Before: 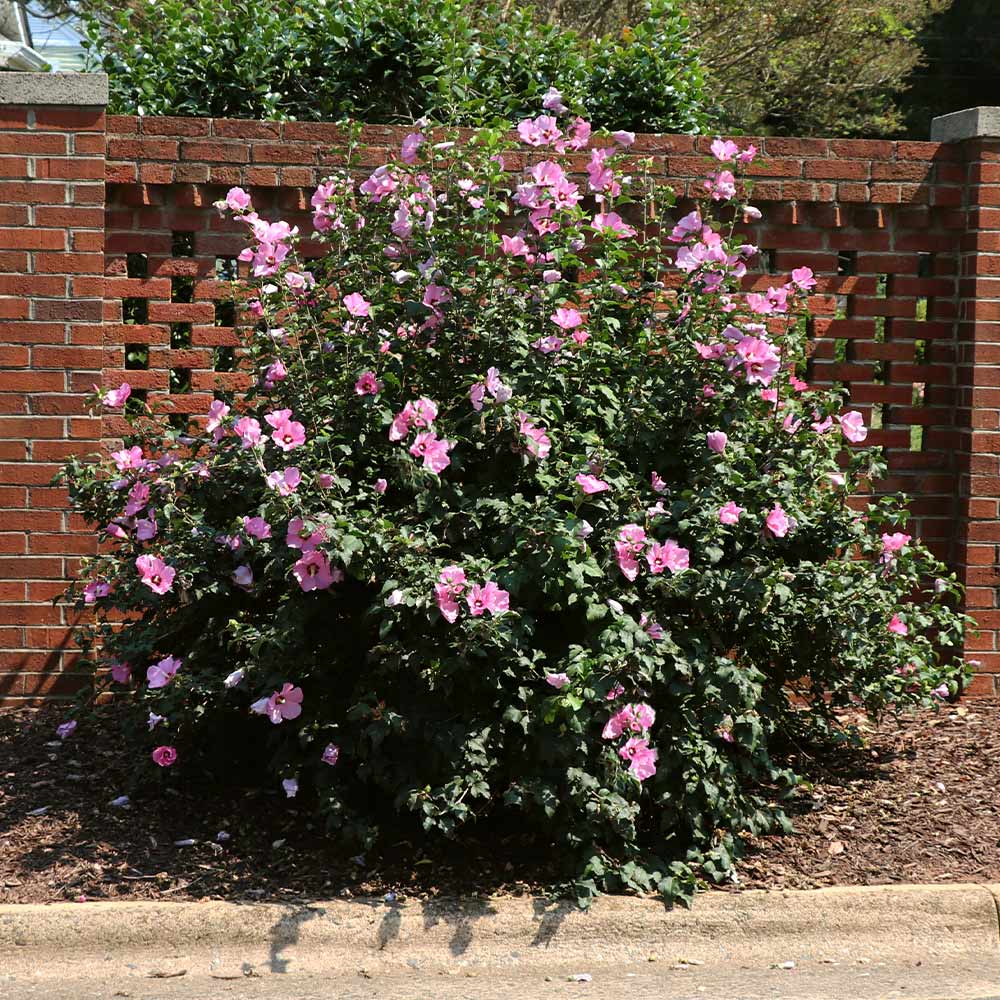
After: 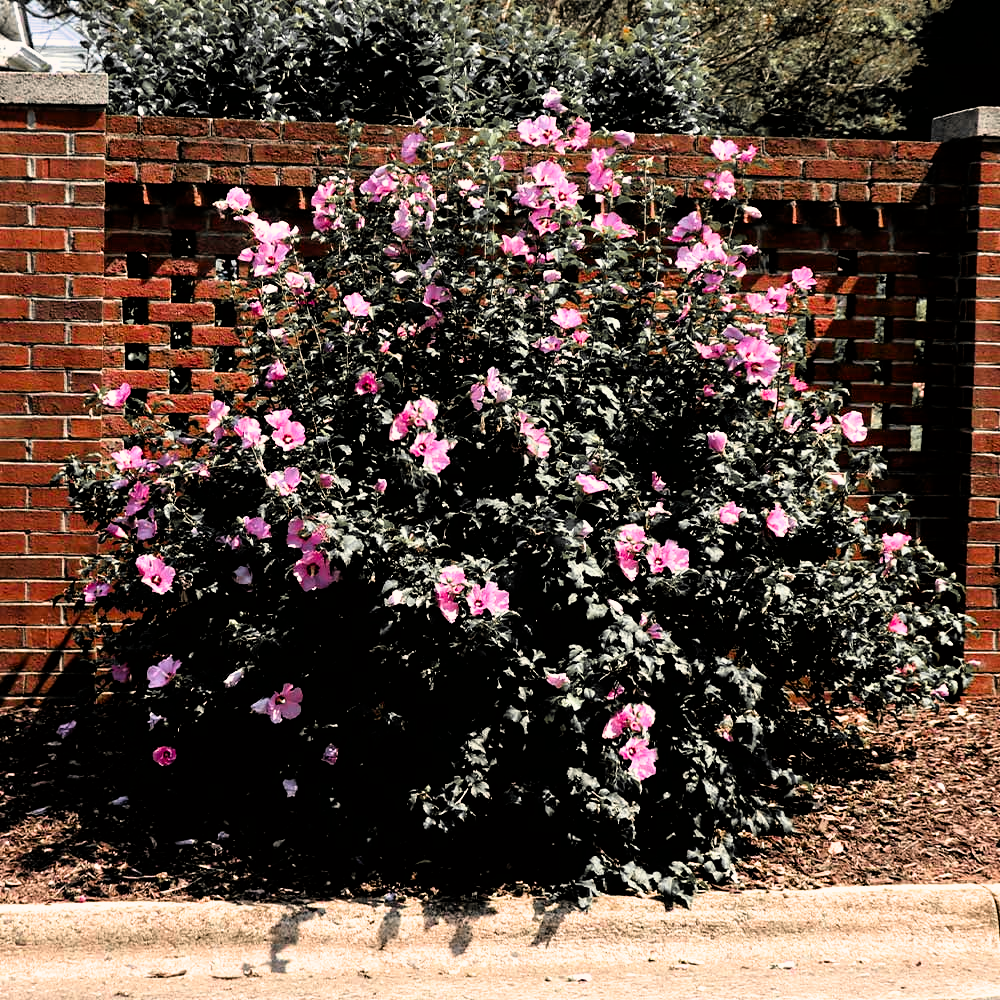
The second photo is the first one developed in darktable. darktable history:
color correction: highlights a* 5.81, highlights b* 4.87
filmic rgb: black relative exposure -3.62 EV, white relative exposure 2.16 EV, hardness 3.62
color zones: curves: ch1 [(0, 0.679) (0.143, 0.647) (0.286, 0.261) (0.378, -0.011) (0.571, 0.396) (0.714, 0.399) (0.857, 0.406) (1, 0.679)]
